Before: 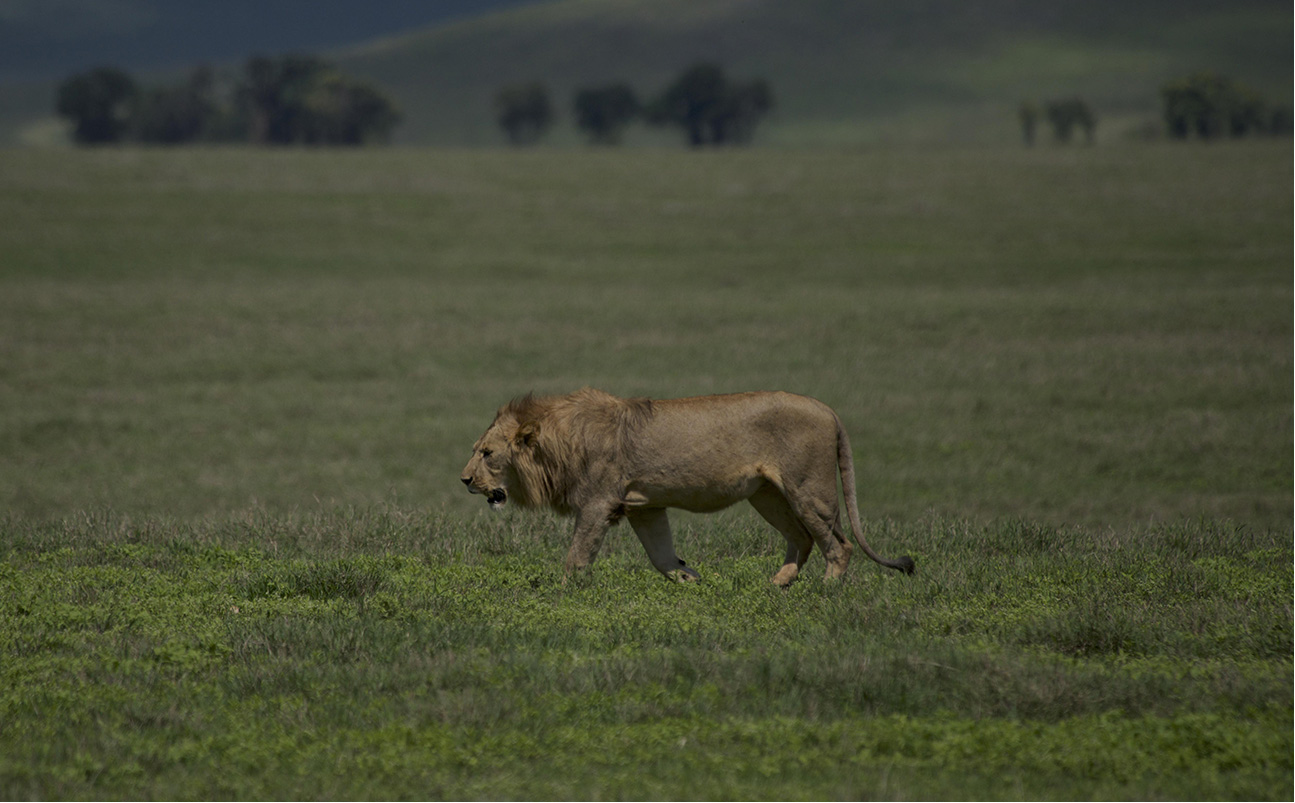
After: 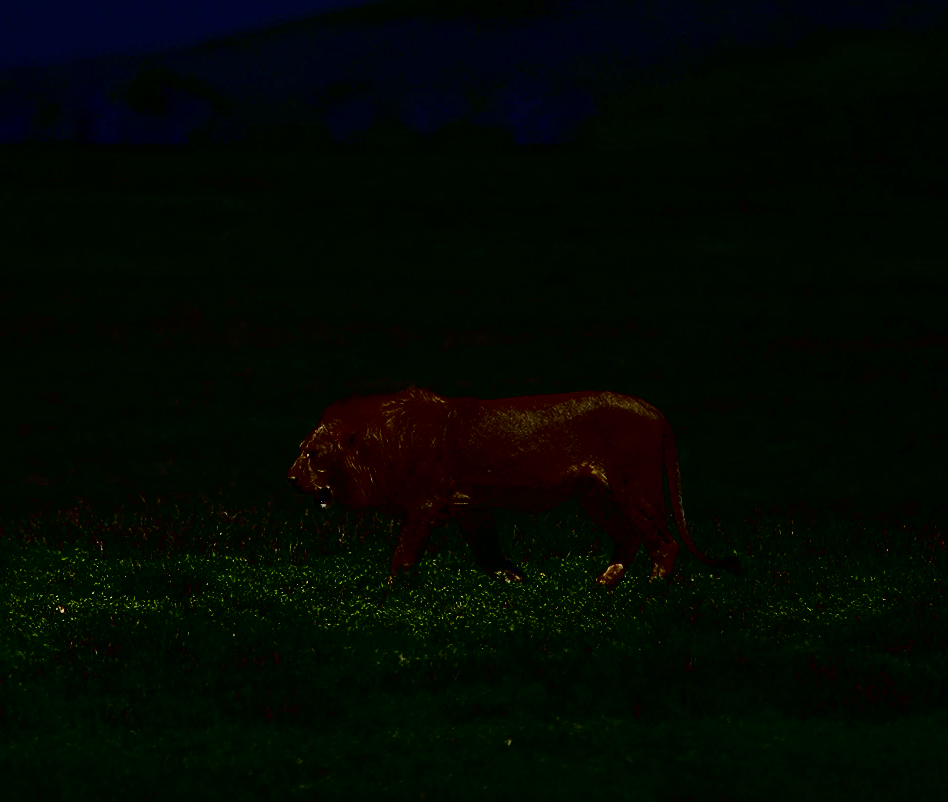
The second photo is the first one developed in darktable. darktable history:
crop: left 13.443%, right 13.31%
contrast brightness saturation: contrast 0.77, brightness -1, saturation 1
white balance: red 0.983, blue 1.036
sharpen: on, module defaults
